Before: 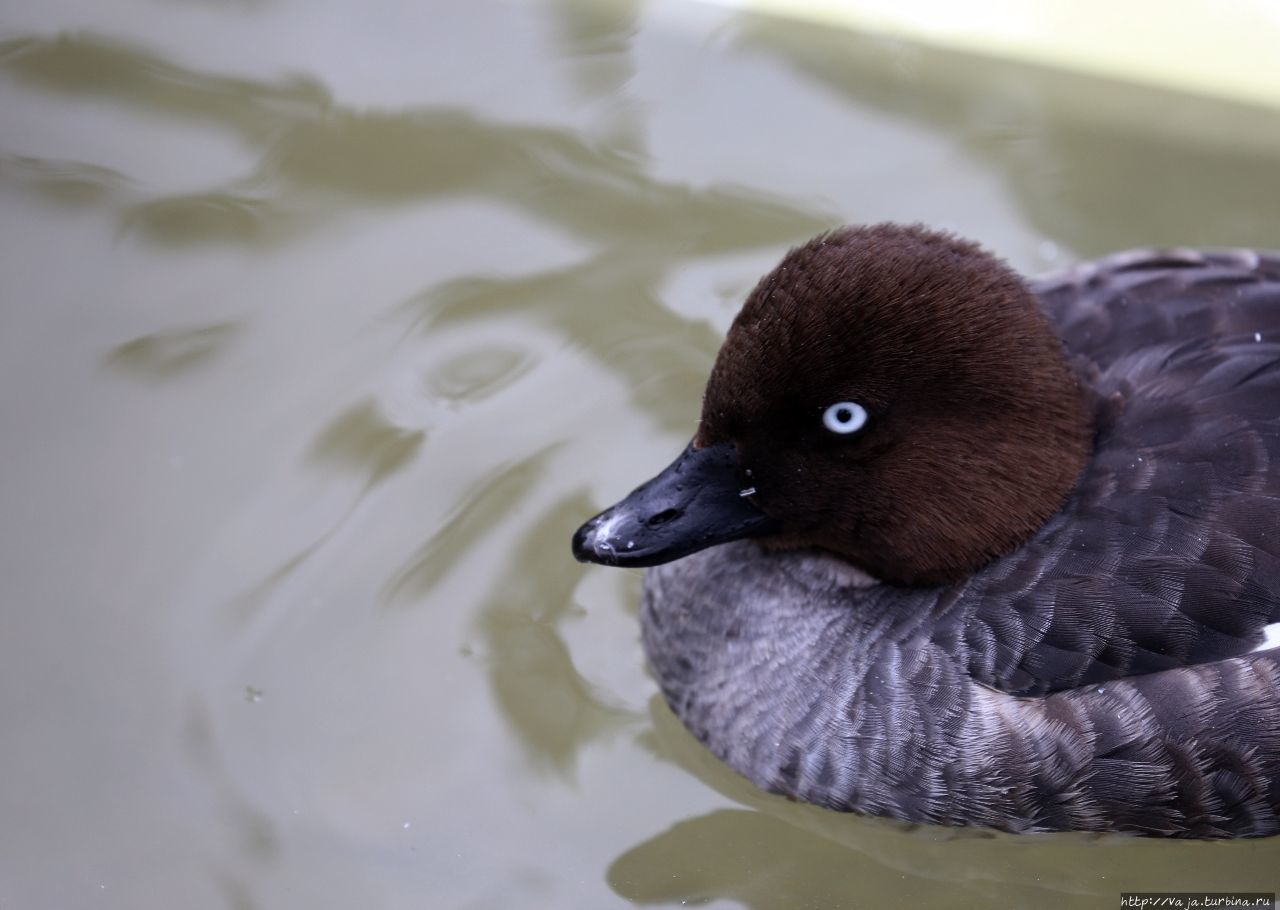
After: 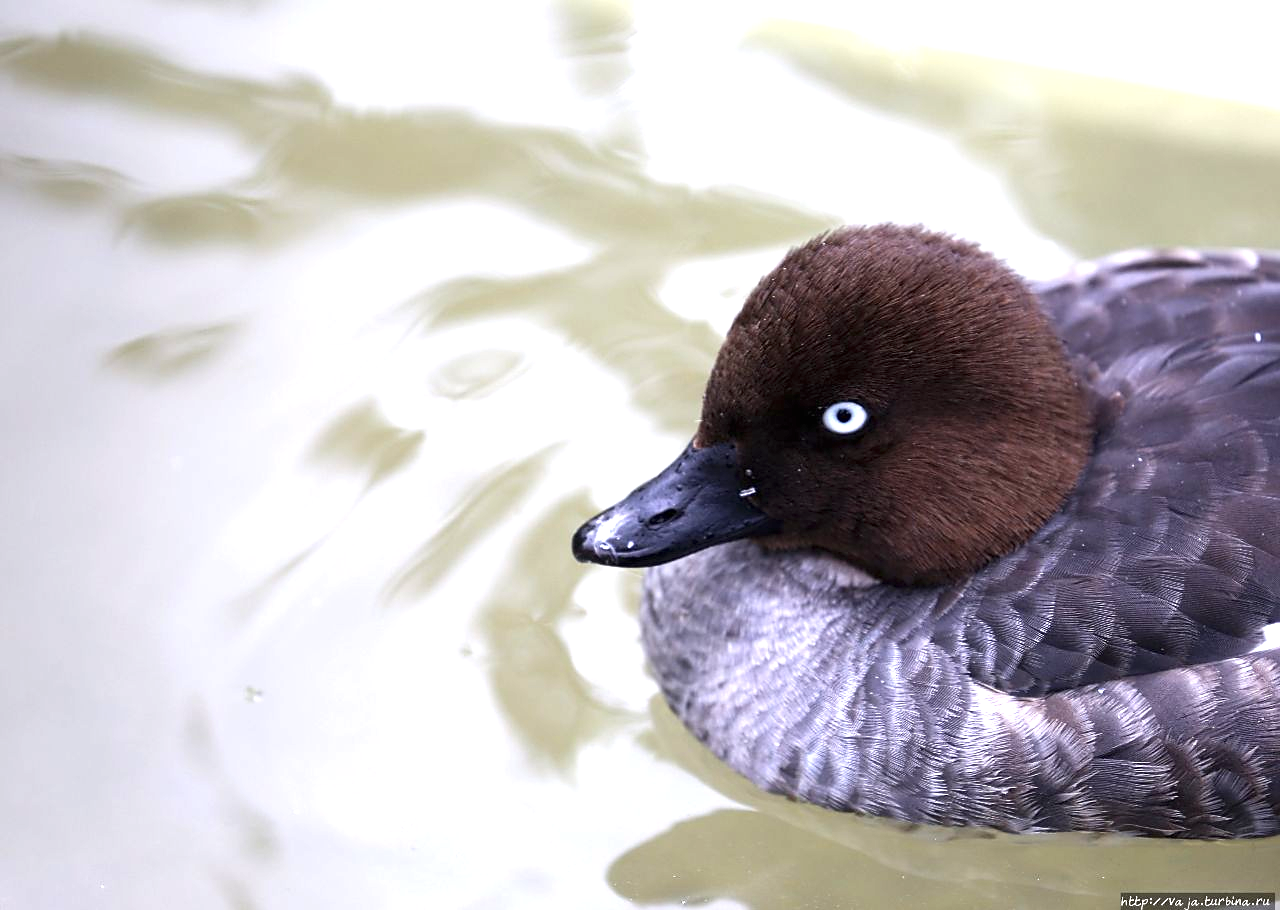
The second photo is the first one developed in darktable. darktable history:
exposure: black level correction 0, exposure 1.3 EV, compensate highlight preservation false
sharpen: radius 1.864, amount 0.398, threshold 1.271
